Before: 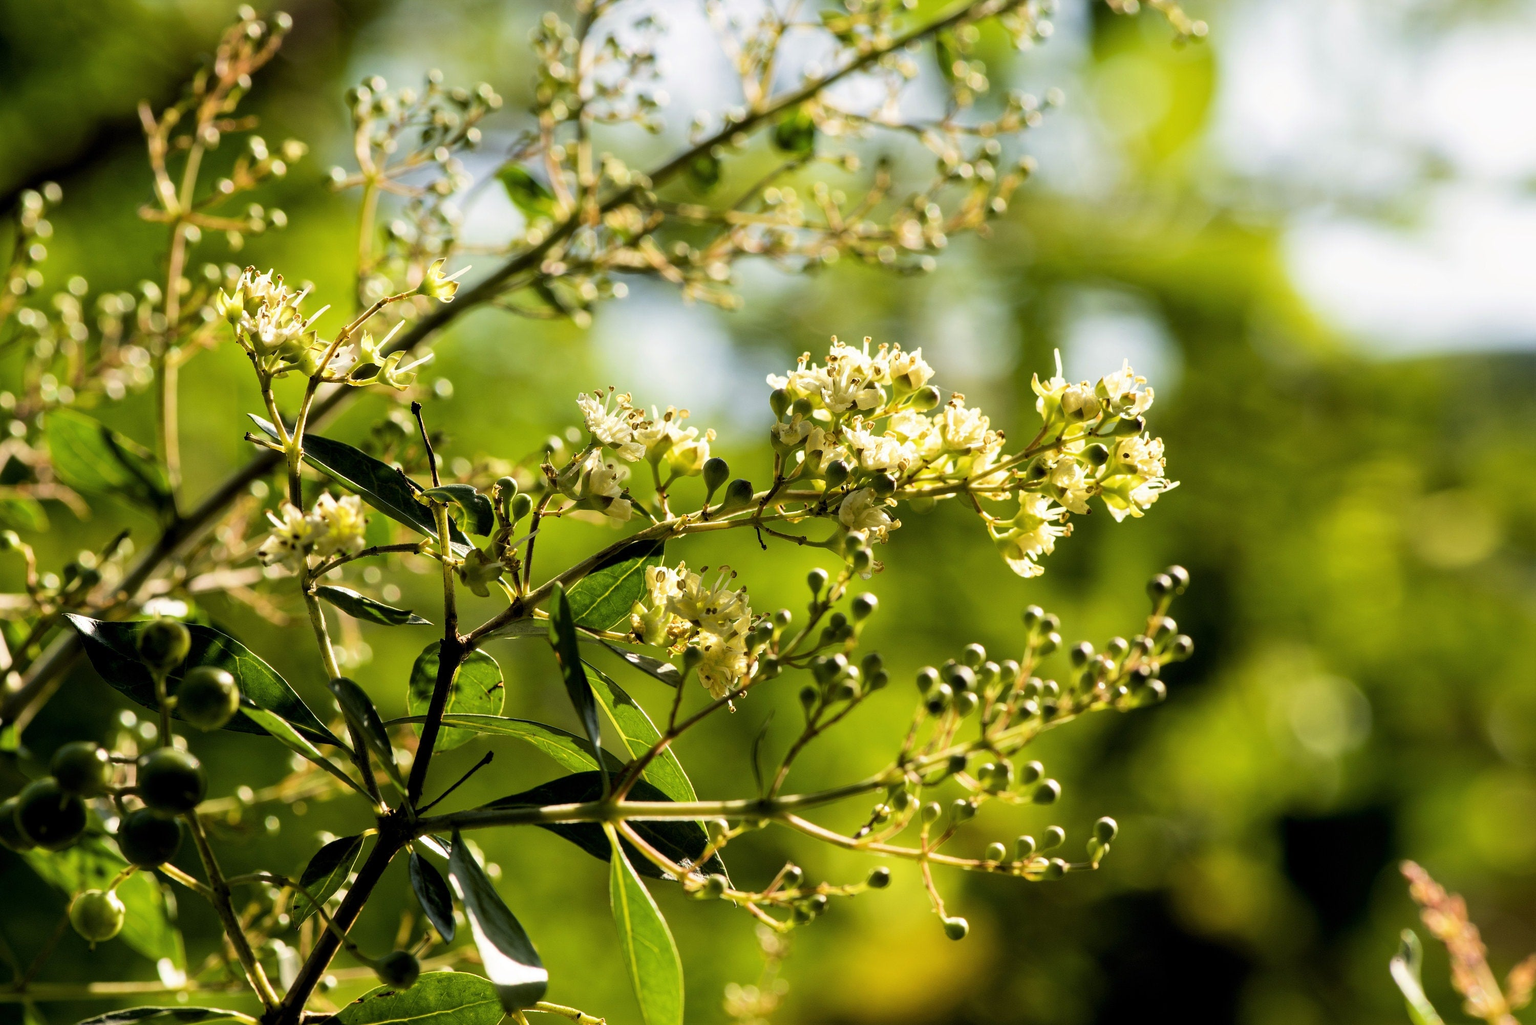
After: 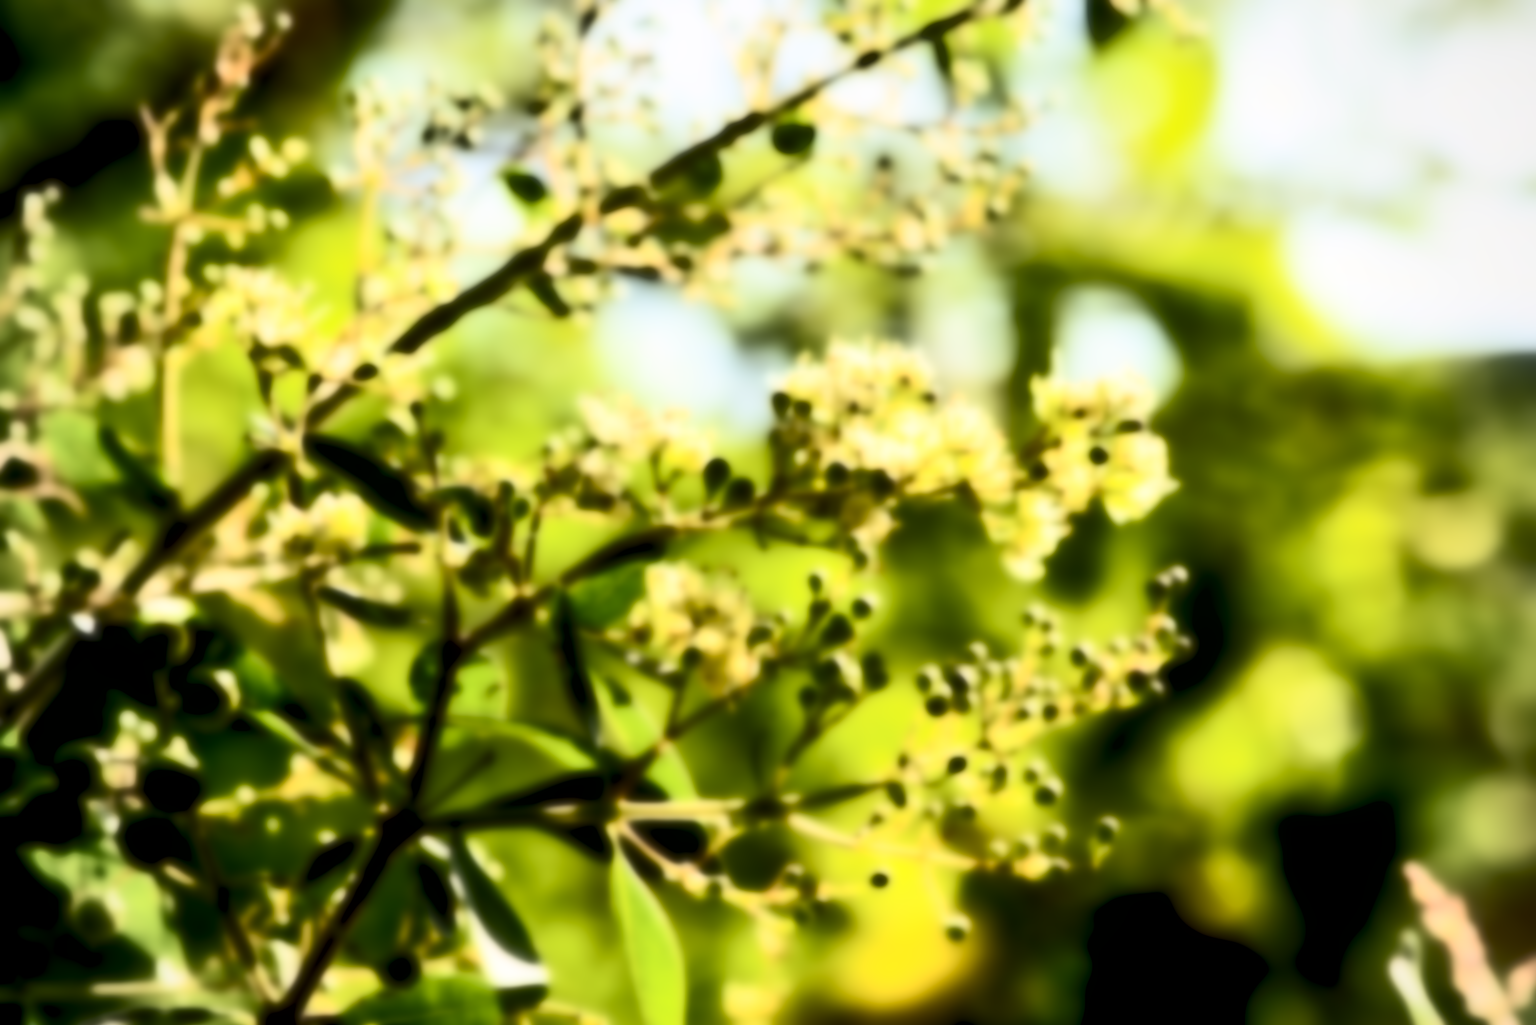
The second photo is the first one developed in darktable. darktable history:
vignetting: brightness -0.167
contrast brightness saturation: contrast 0.62, brightness 0.34, saturation 0.14
shadows and highlights: highlights color adjustment 0%, low approximation 0.01, soften with gaussian
exposure: black level correction 0.012, compensate highlight preservation false
lowpass: on, module defaults
